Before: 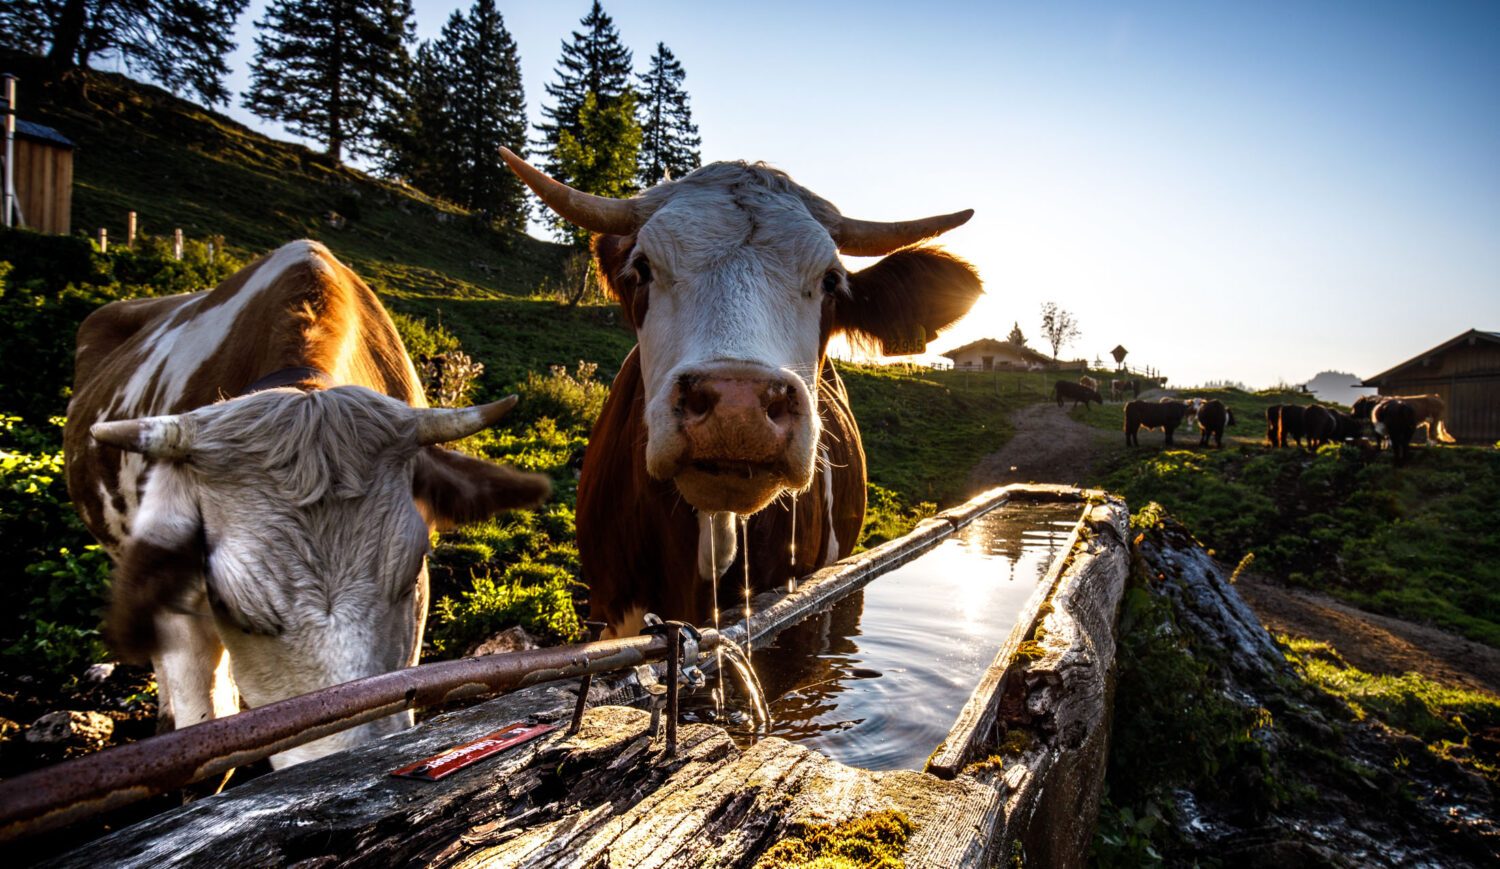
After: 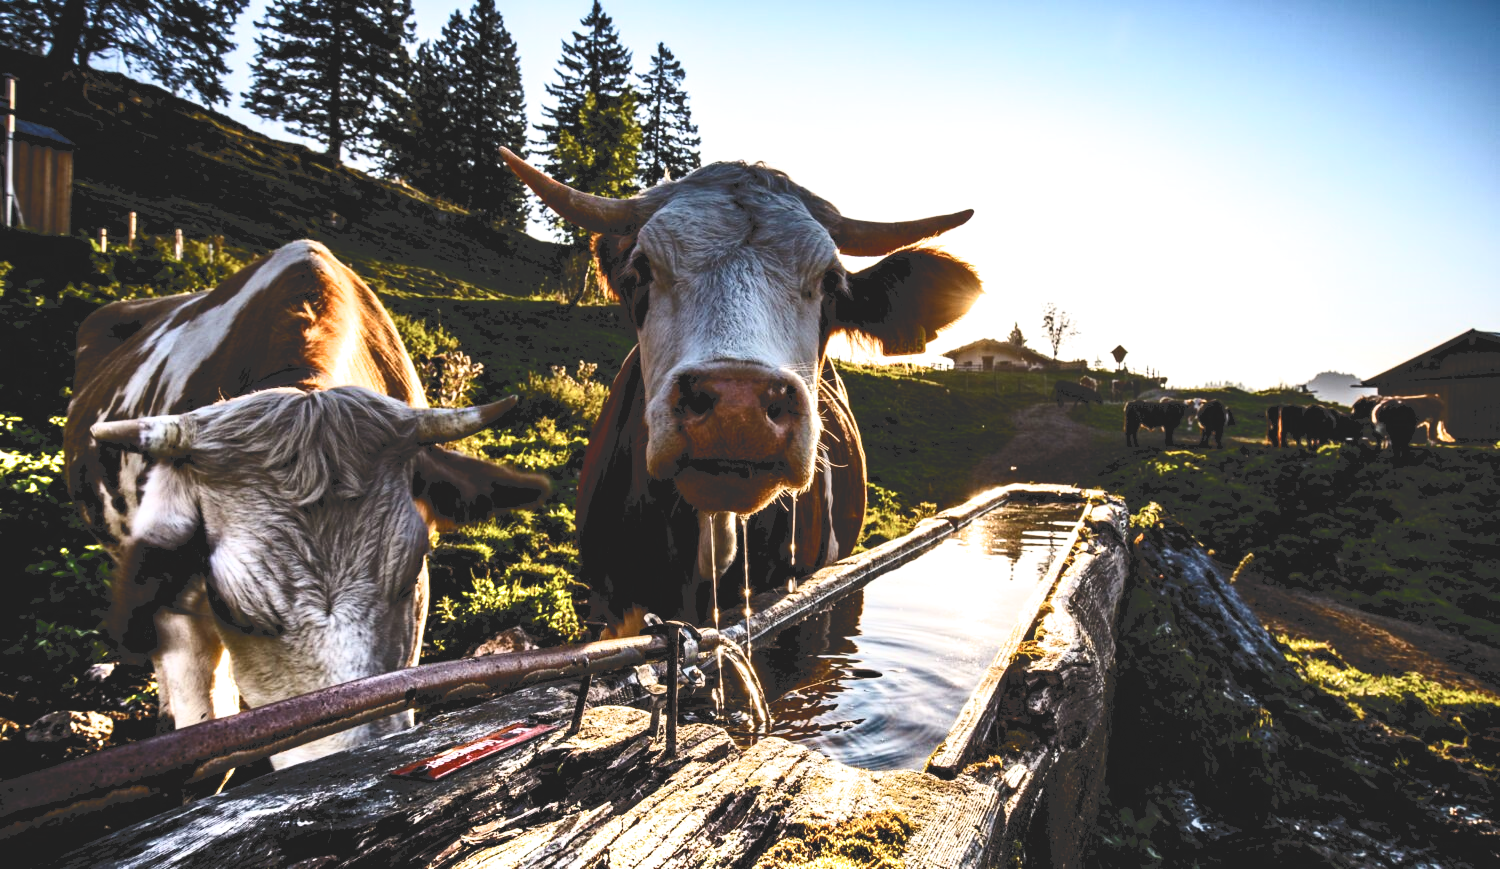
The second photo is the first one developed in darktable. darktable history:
haze removal: compatibility mode true, adaptive false
tone curve: curves: ch0 [(0, 0) (0.003, 0.203) (0.011, 0.203) (0.025, 0.21) (0.044, 0.22) (0.069, 0.231) (0.1, 0.243) (0.136, 0.255) (0.177, 0.277) (0.224, 0.305) (0.277, 0.346) (0.335, 0.412) (0.399, 0.492) (0.468, 0.571) (0.543, 0.658) (0.623, 0.75) (0.709, 0.837) (0.801, 0.905) (0.898, 0.955) (1, 1)], color space Lab, independent channels, preserve colors none
filmic rgb: black relative exposure -8.27 EV, white relative exposure 2.2 EV, target white luminance 99.948%, hardness 7.08, latitude 75.02%, contrast 1.318, highlights saturation mix -2.83%, shadows ↔ highlights balance 30.1%
